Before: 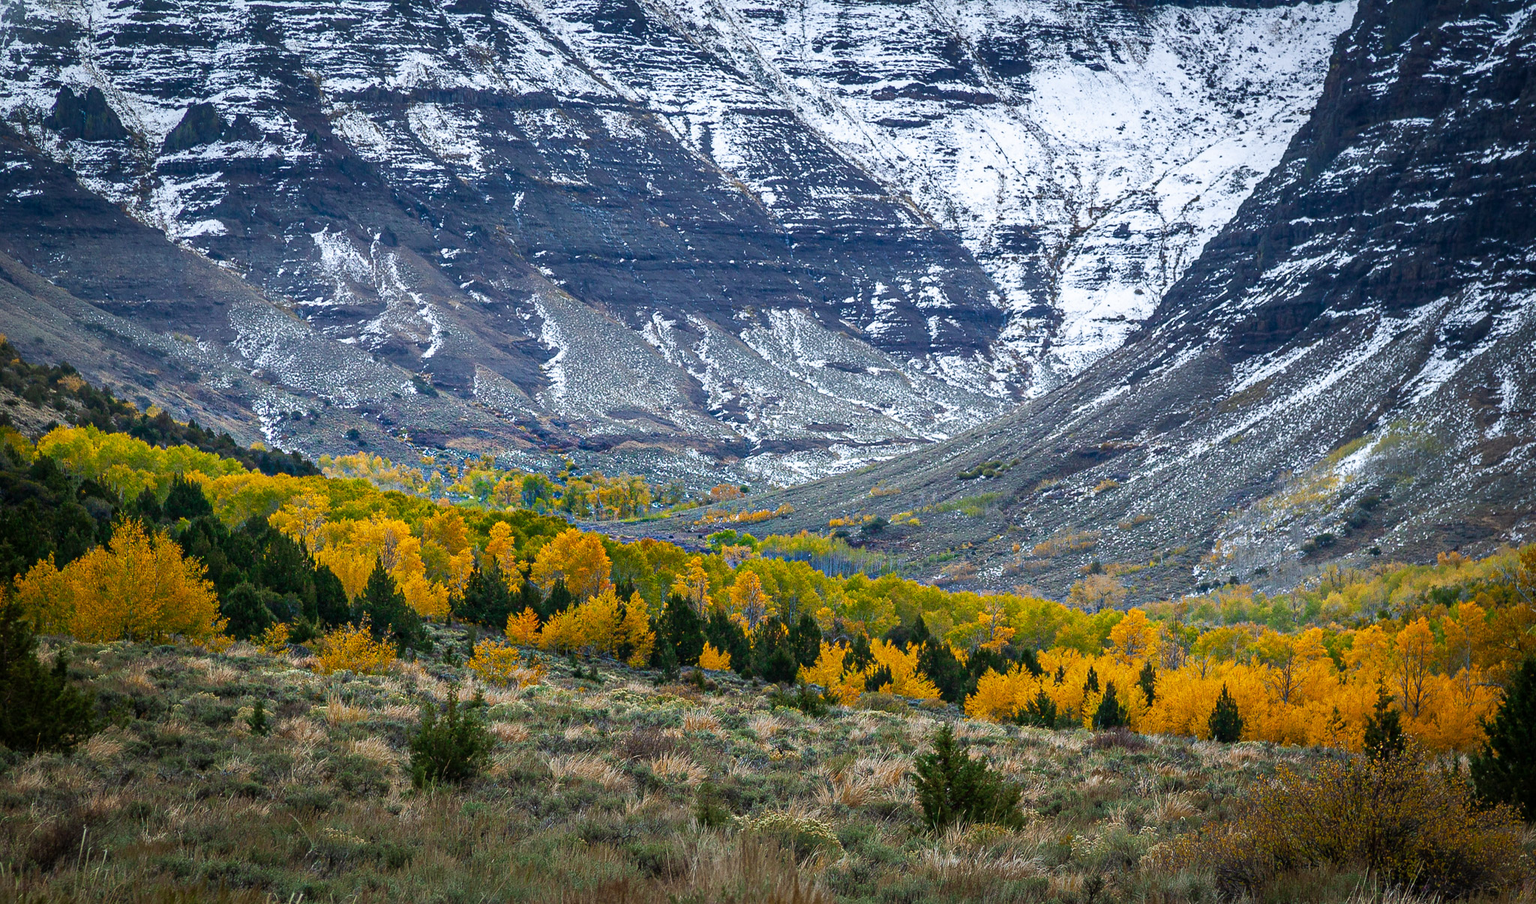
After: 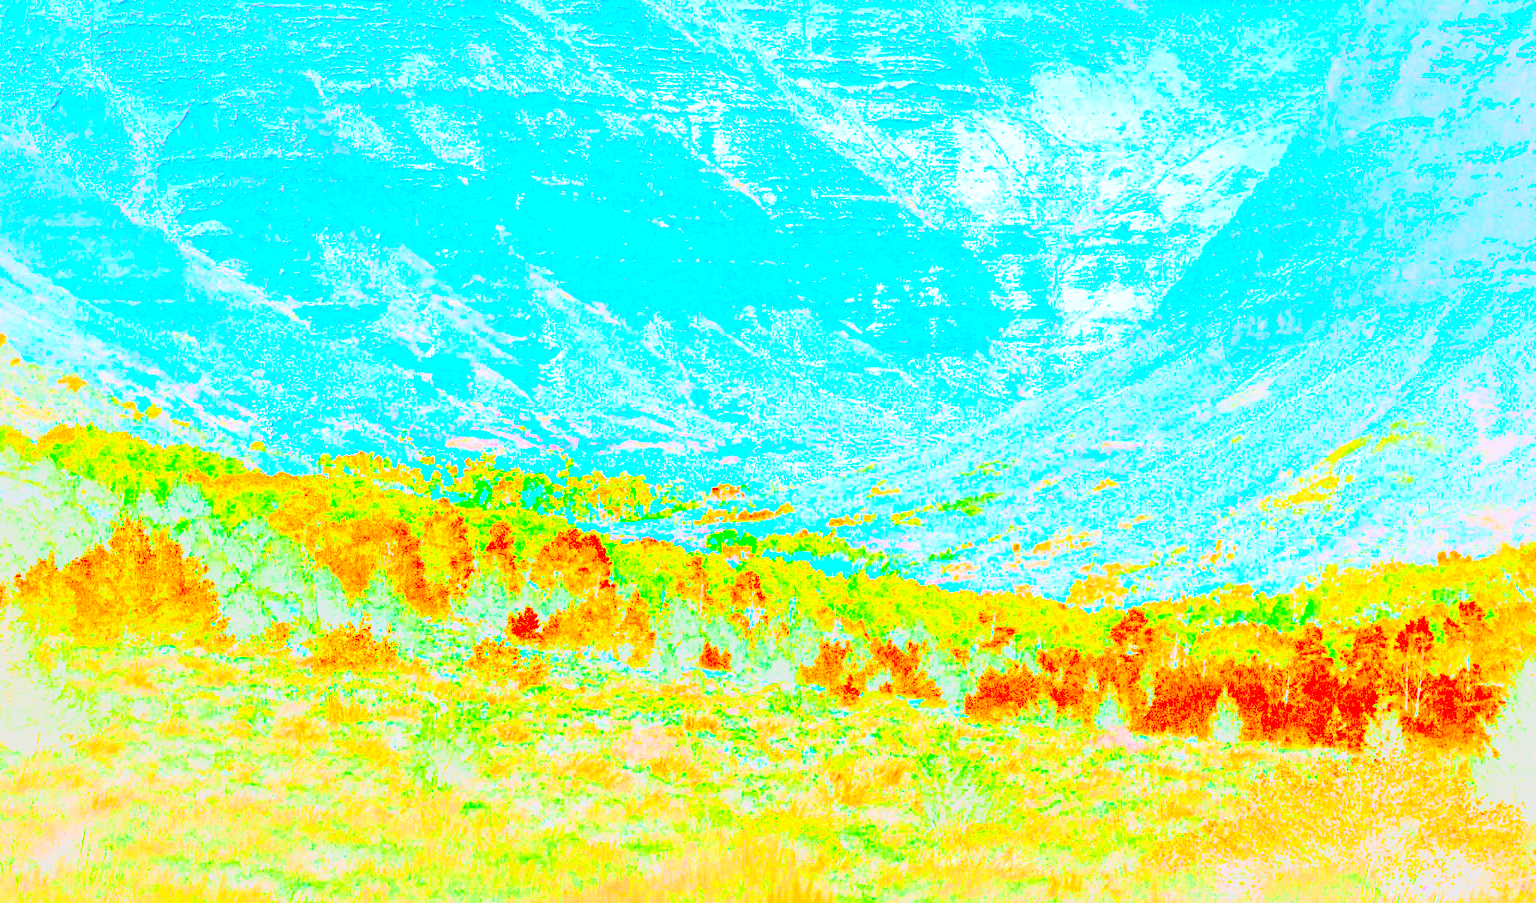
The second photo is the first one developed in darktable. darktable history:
contrast brightness saturation: contrast -0.977, brightness -0.178, saturation 0.768
tone equalizer: -8 EV -1.06 EV, -7 EV -1.02 EV, -6 EV -0.865 EV, -5 EV -0.58 EV, -3 EV 0.558 EV, -2 EV 0.878 EV, -1 EV 1.01 EV, +0 EV 1.07 EV
levels: mode automatic, levels [0.073, 0.497, 0.972]
